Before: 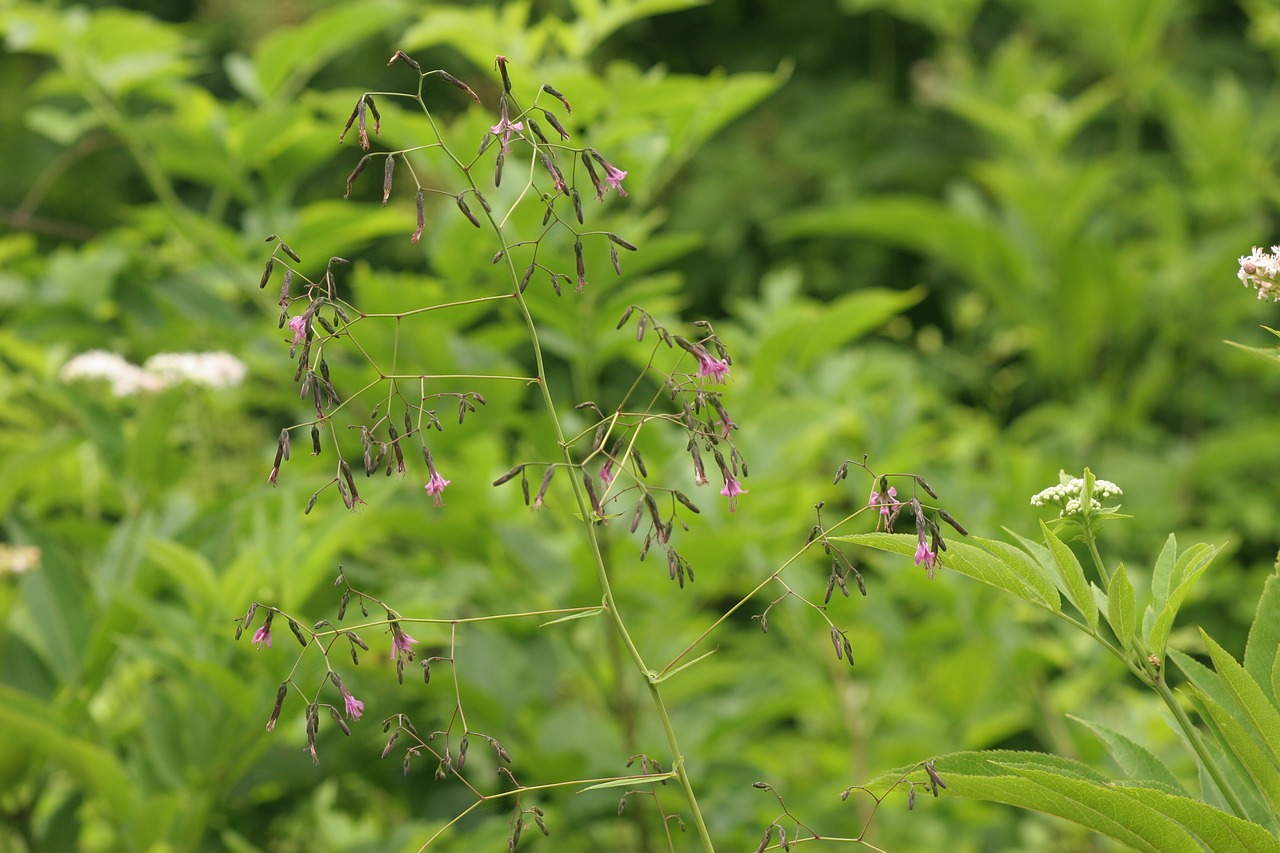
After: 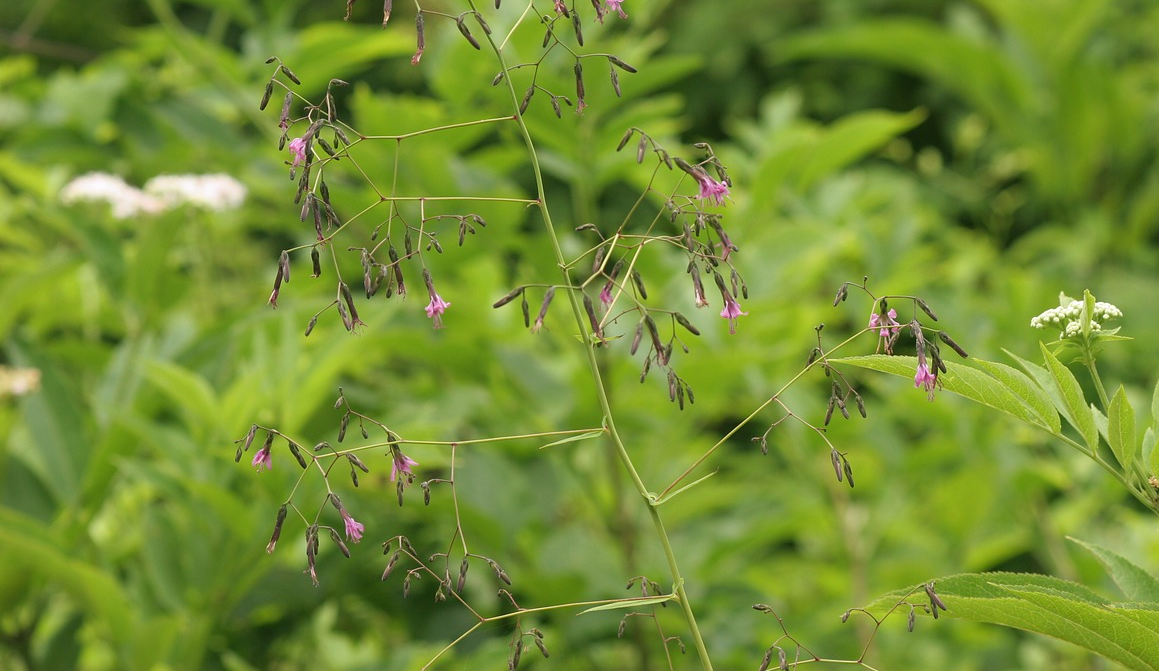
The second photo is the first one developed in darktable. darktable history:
crop: top 20.916%, right 9.437%, bottom 0.316%
white balance: red 1.004, blue 1.024
